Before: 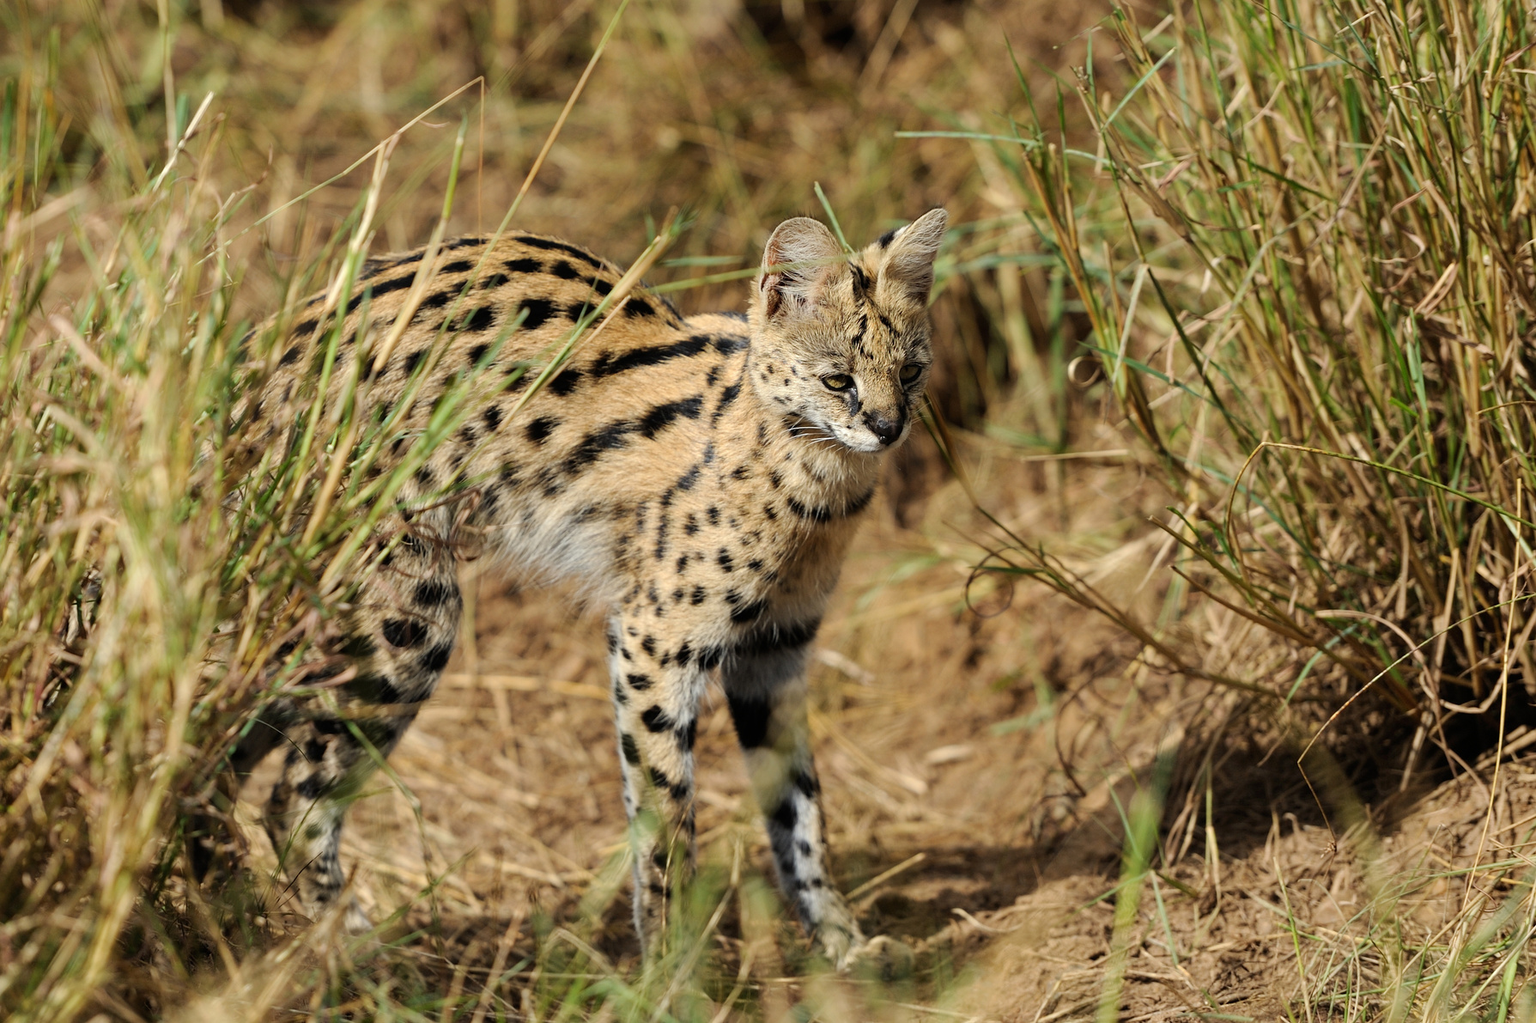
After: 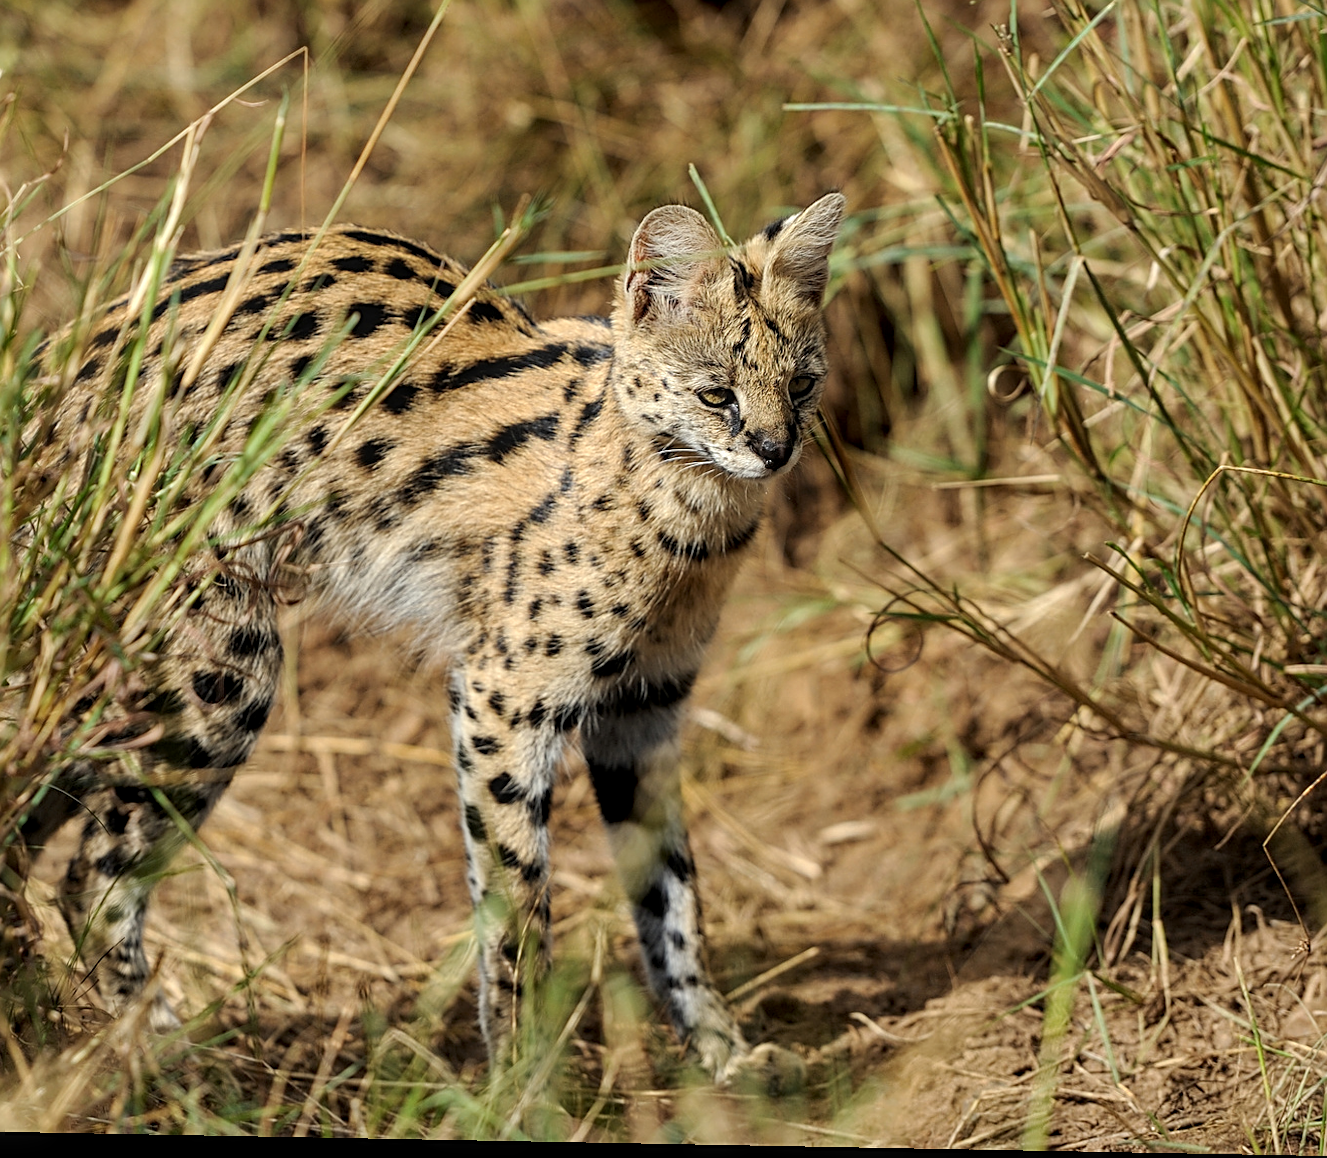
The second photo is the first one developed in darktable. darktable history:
crop and rotate: left 13.15%, top 5.251%, right 12.609%
sharpen: on, module defaults
rotate and perspective: lens shift (horizontal) -0.055, automatic cropping off
local contrast: on, module defaults
